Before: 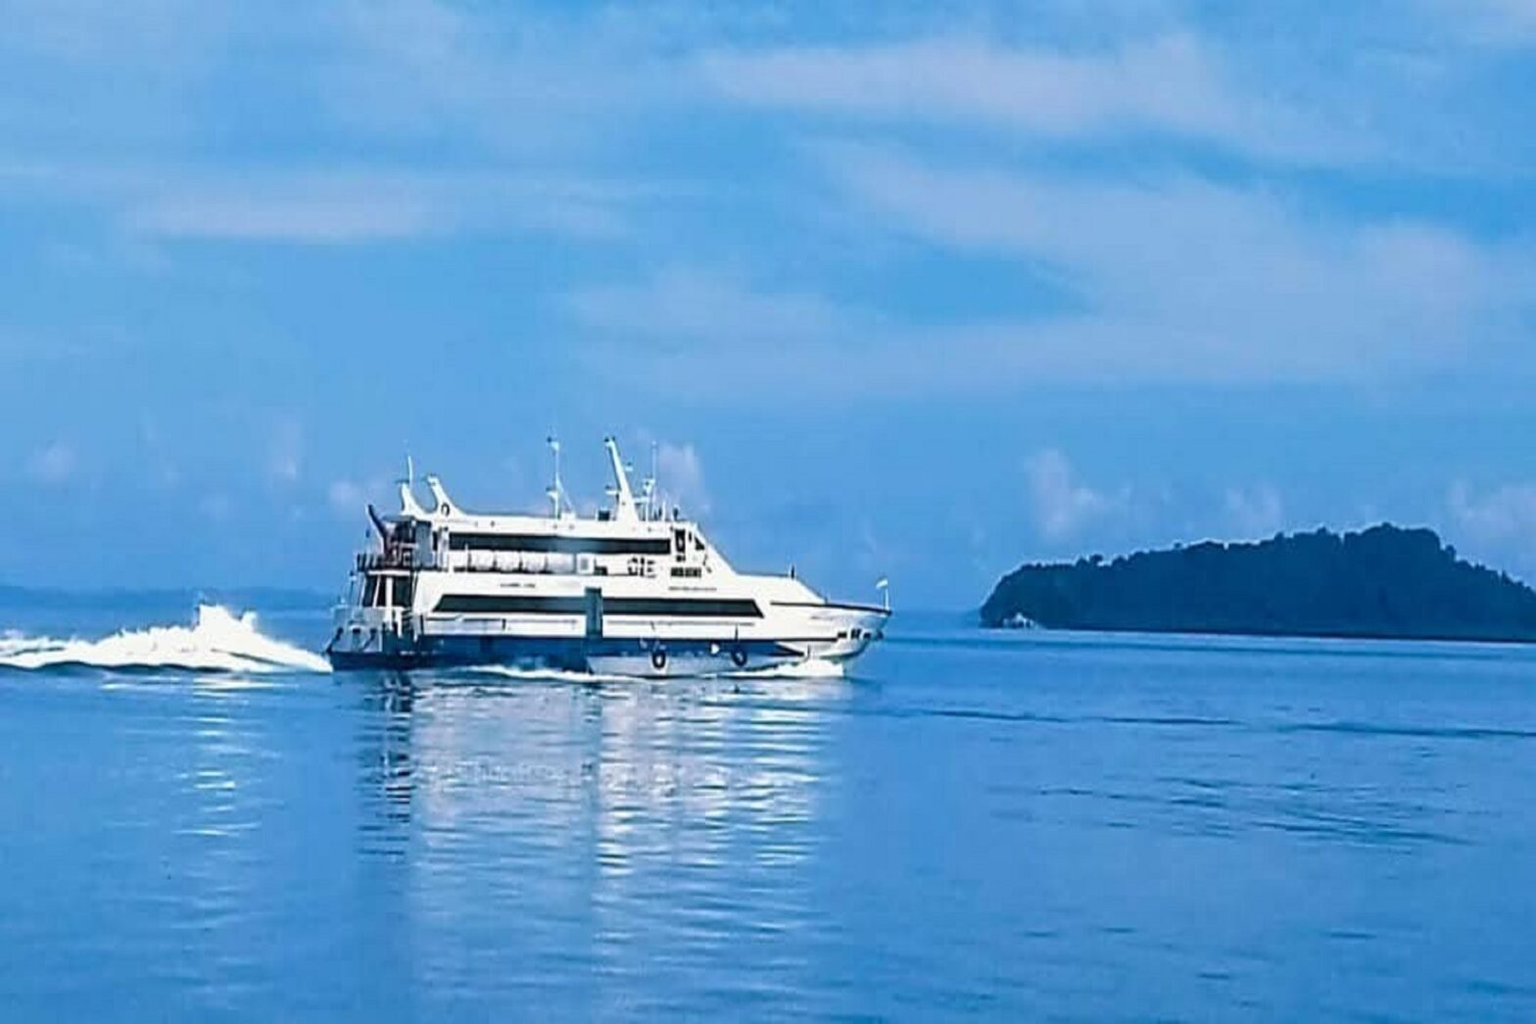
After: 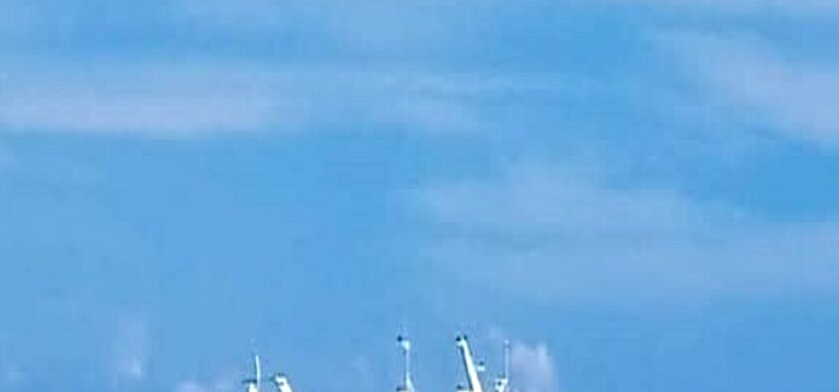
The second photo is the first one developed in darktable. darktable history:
crop: left 10.294%, top 10.551%, right 36.194%, bottom 51.85%
local contrast: detail 130%
